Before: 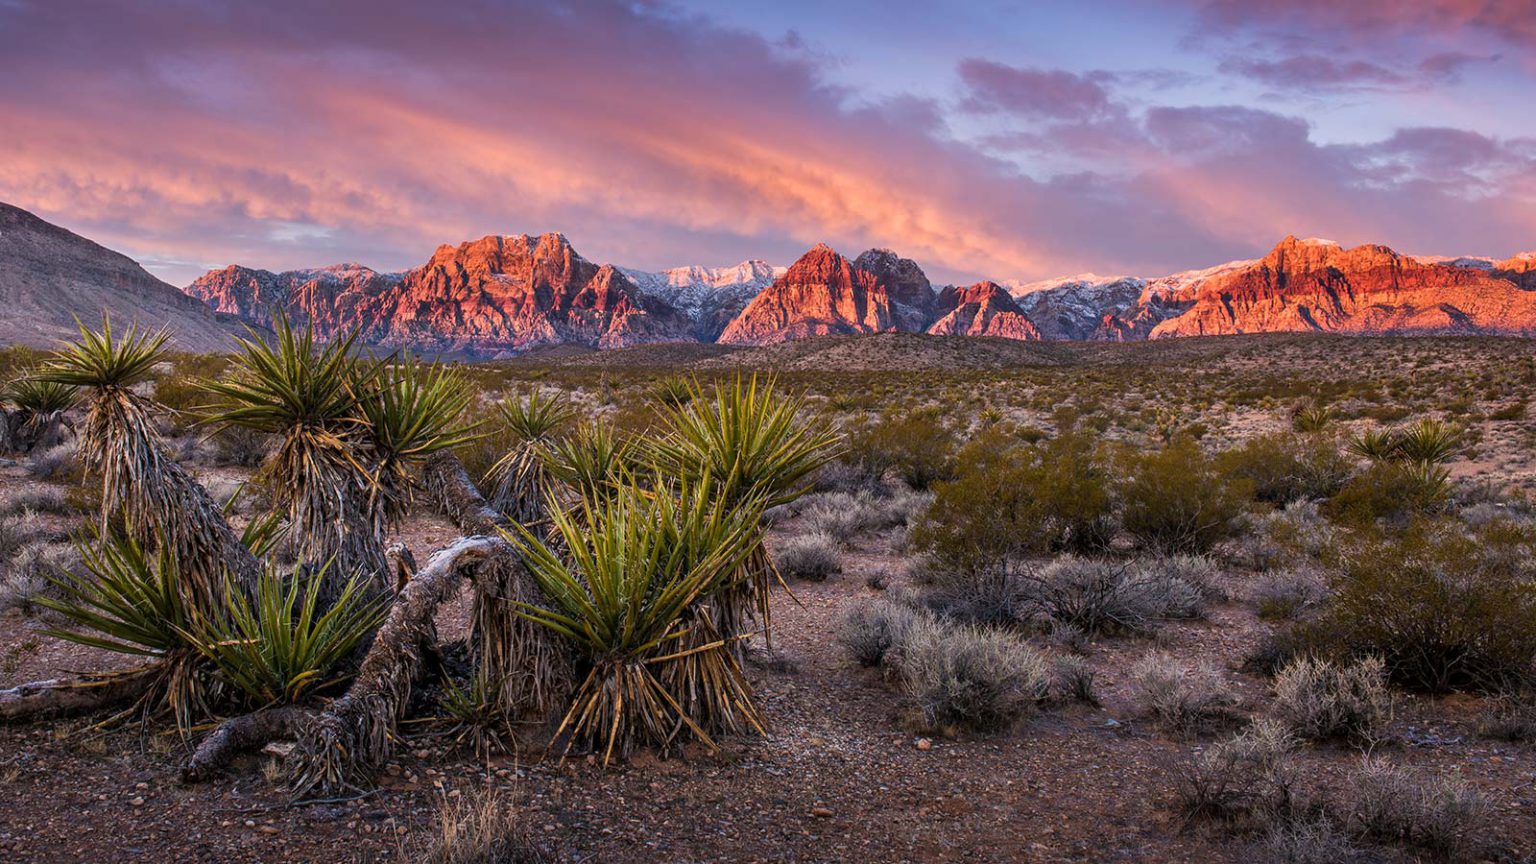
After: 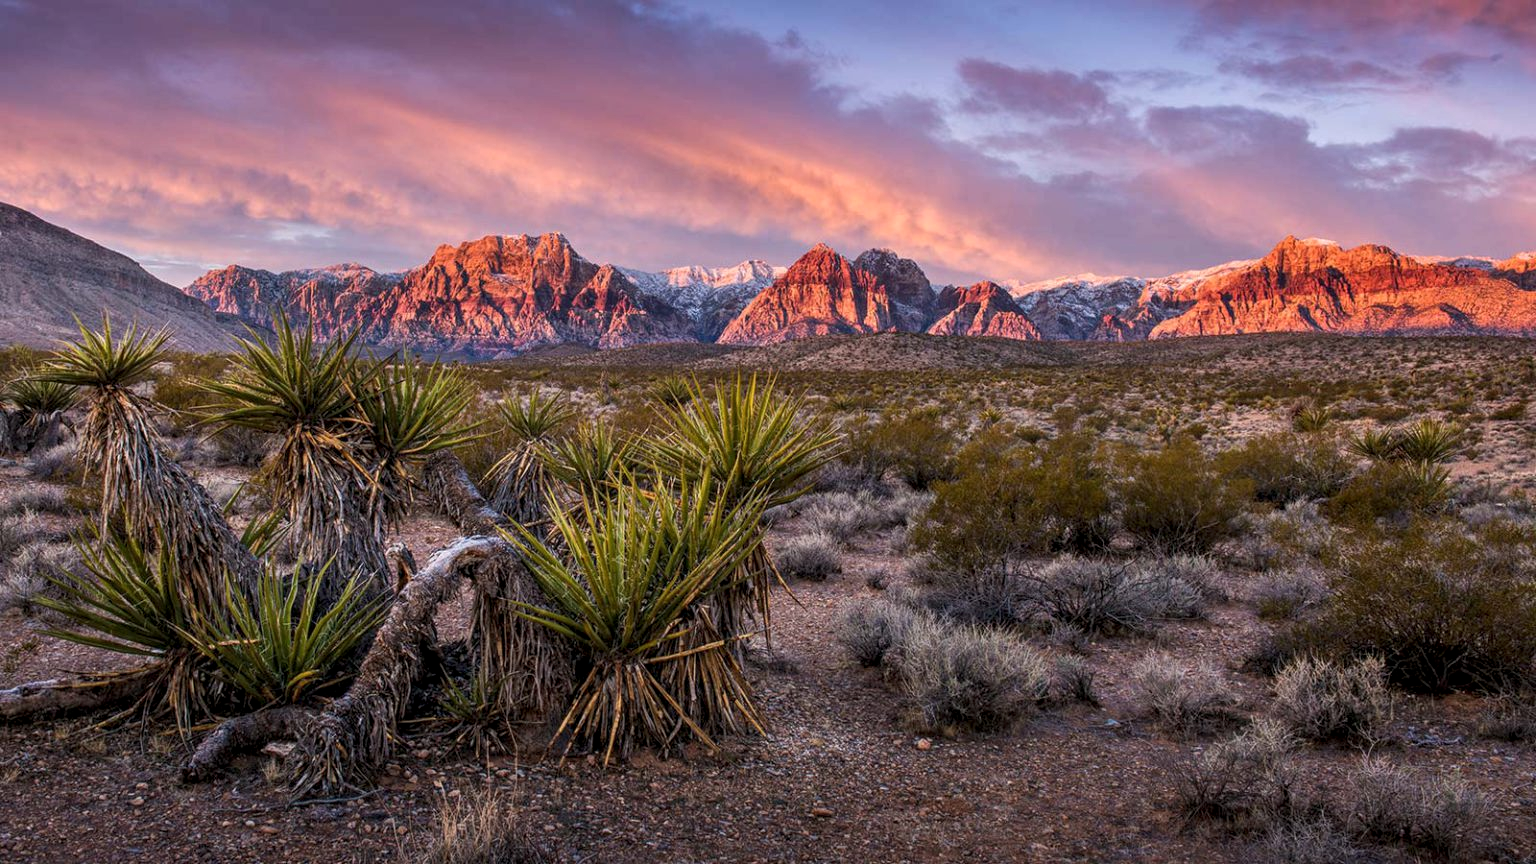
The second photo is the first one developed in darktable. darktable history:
exposure: compensate exposure bias true, compensate highlight preservation false
local contrast: highlights 102%, shadows 98%, detail 132%, midtone range 0.2
